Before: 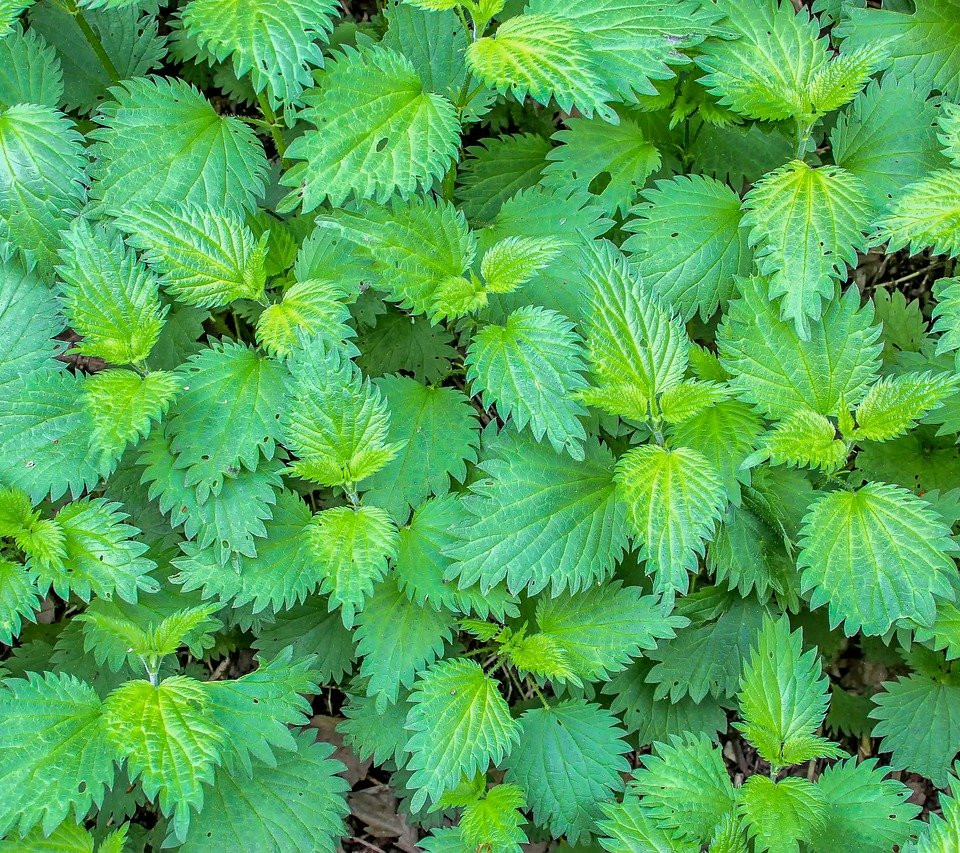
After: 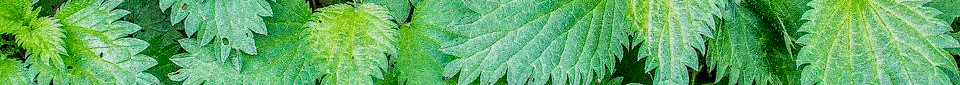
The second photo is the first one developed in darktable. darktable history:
sigmoid: skew -0.2, preserve hue 0%, red attenuation 0.1, red rotation 0.035, green attenuation 0.1, green rotation -0.017, blue attenuation 0.15, blue rotation -0.052, base primaries Rec2020
crop and rotate: top 59.084%, bottom 30.916%
grain: coarseness 46.9 ISO, strength 50.21%, mid-tones bias 0%
local contrast: highlights 61%, detail 143%, midtone range 0.428
